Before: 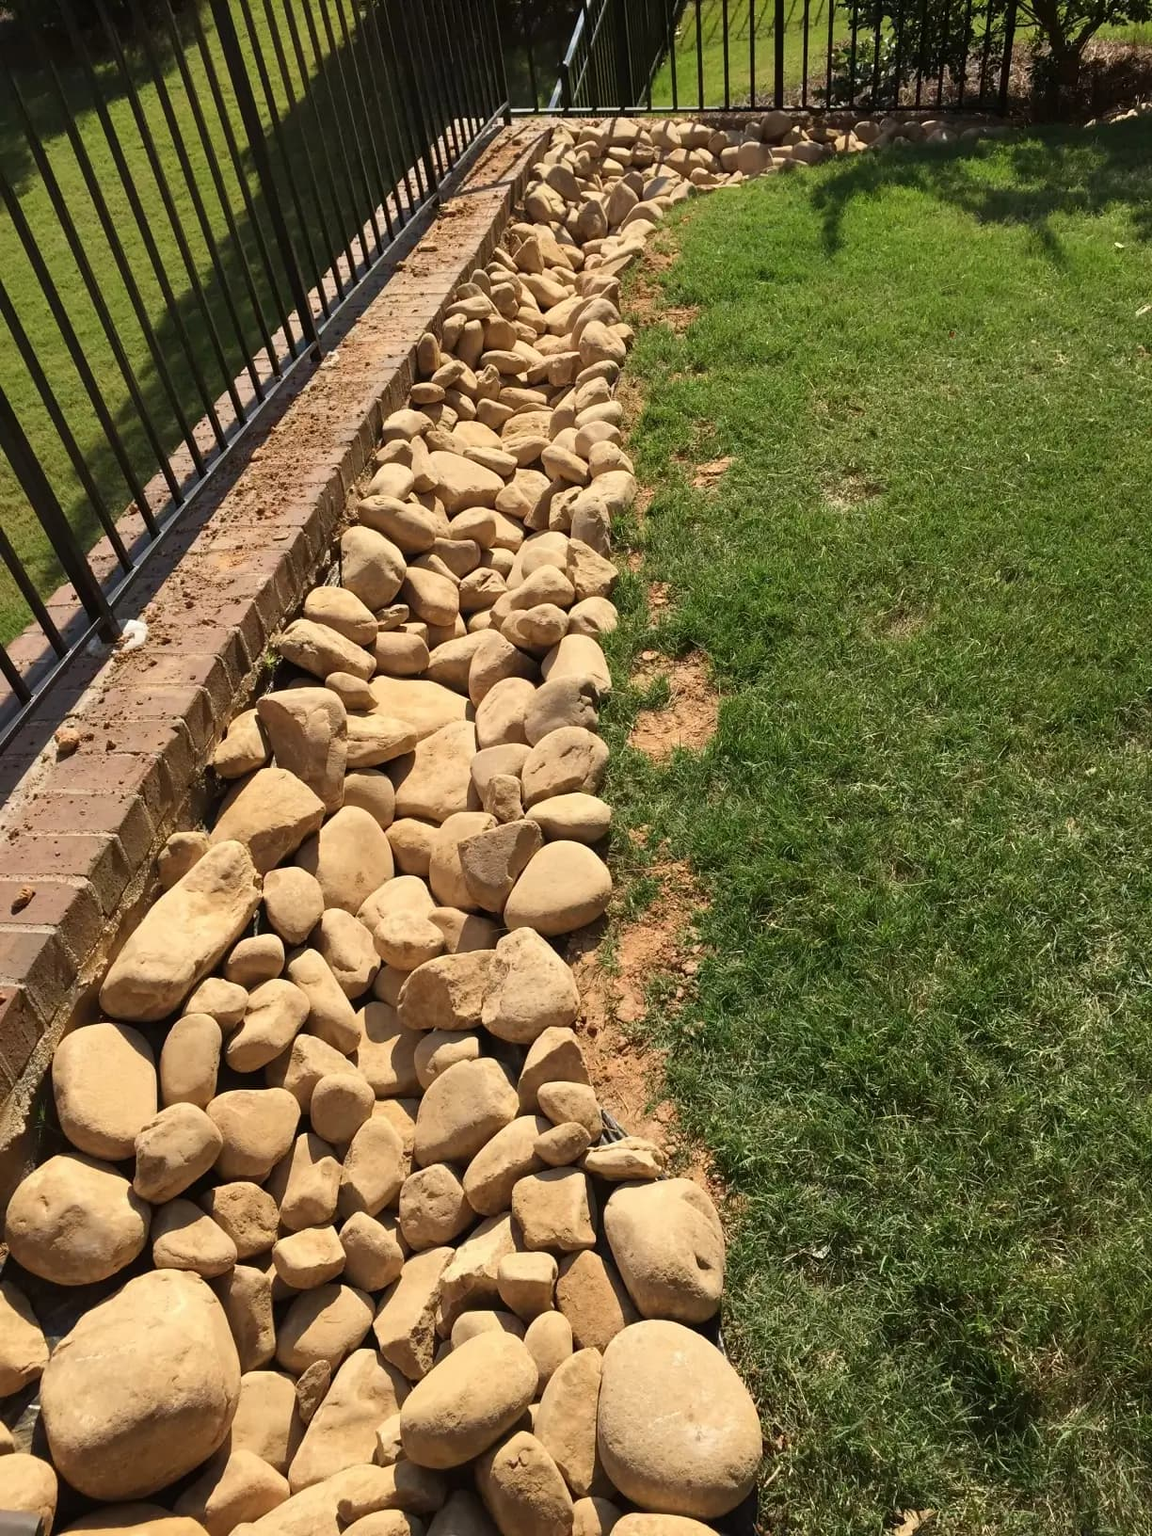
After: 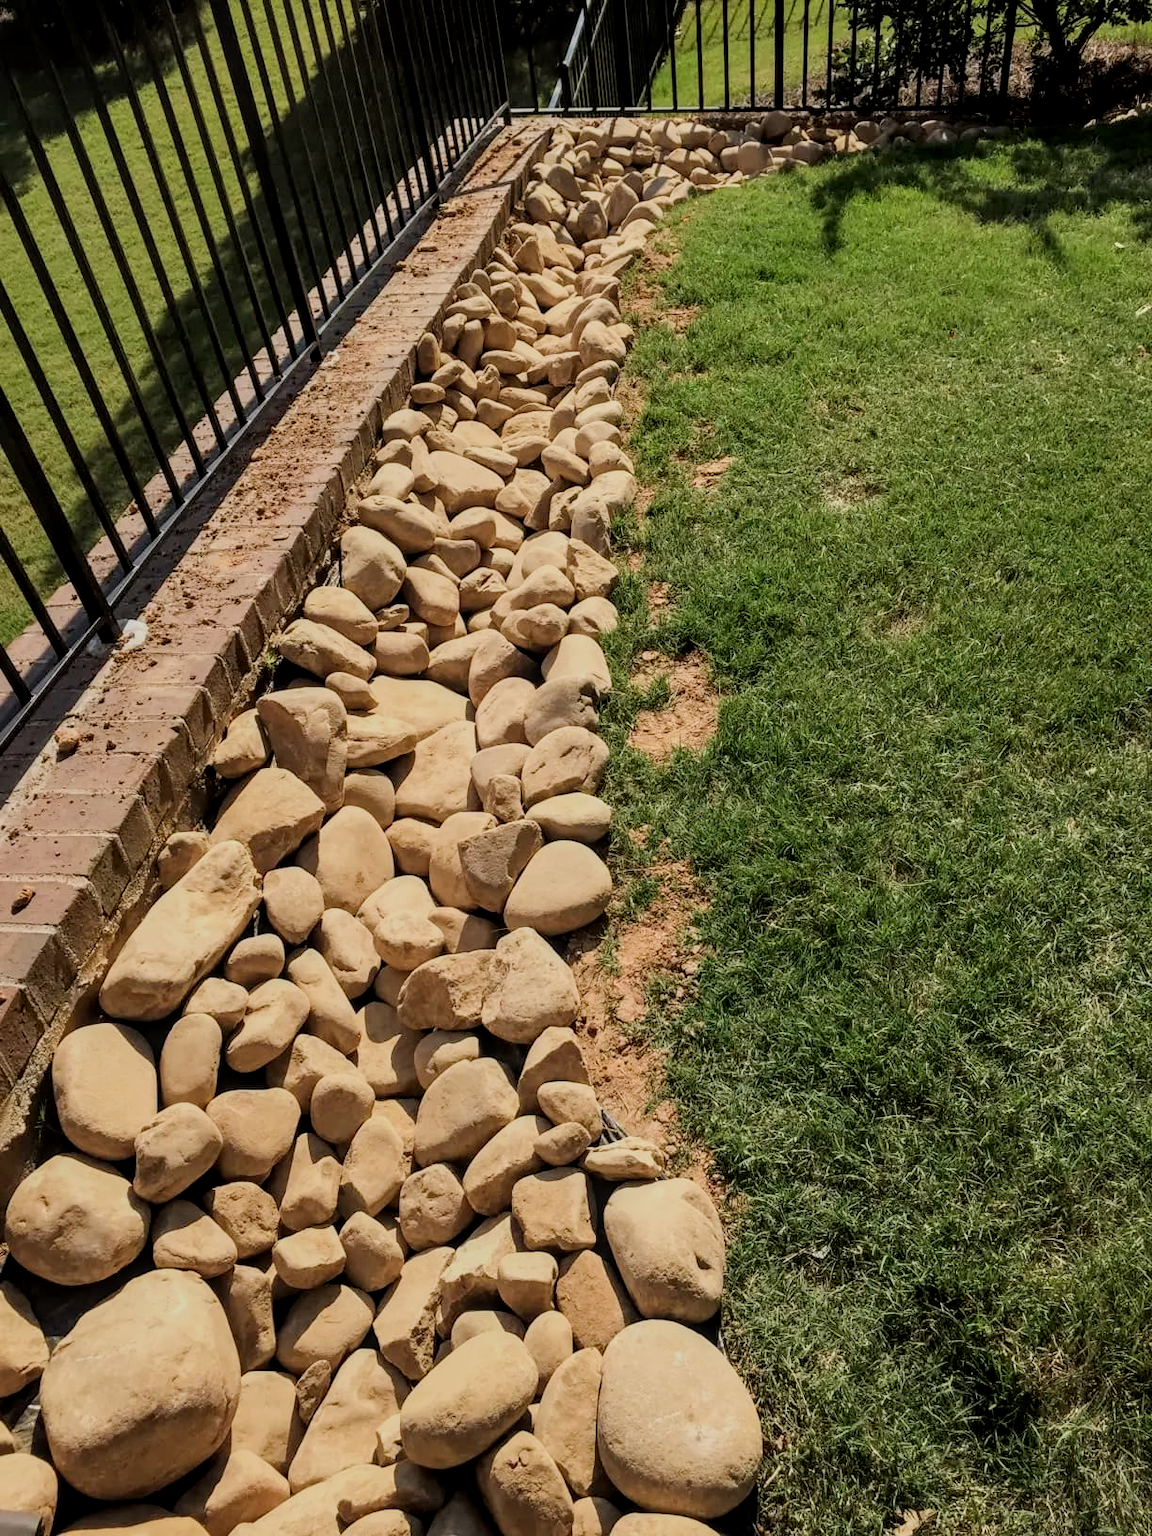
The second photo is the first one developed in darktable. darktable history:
filmic rgb: black relative exposure -7.65 EV, white relative exposure 4.56 EV, hardness 3.61
local contrast: detail 130%
